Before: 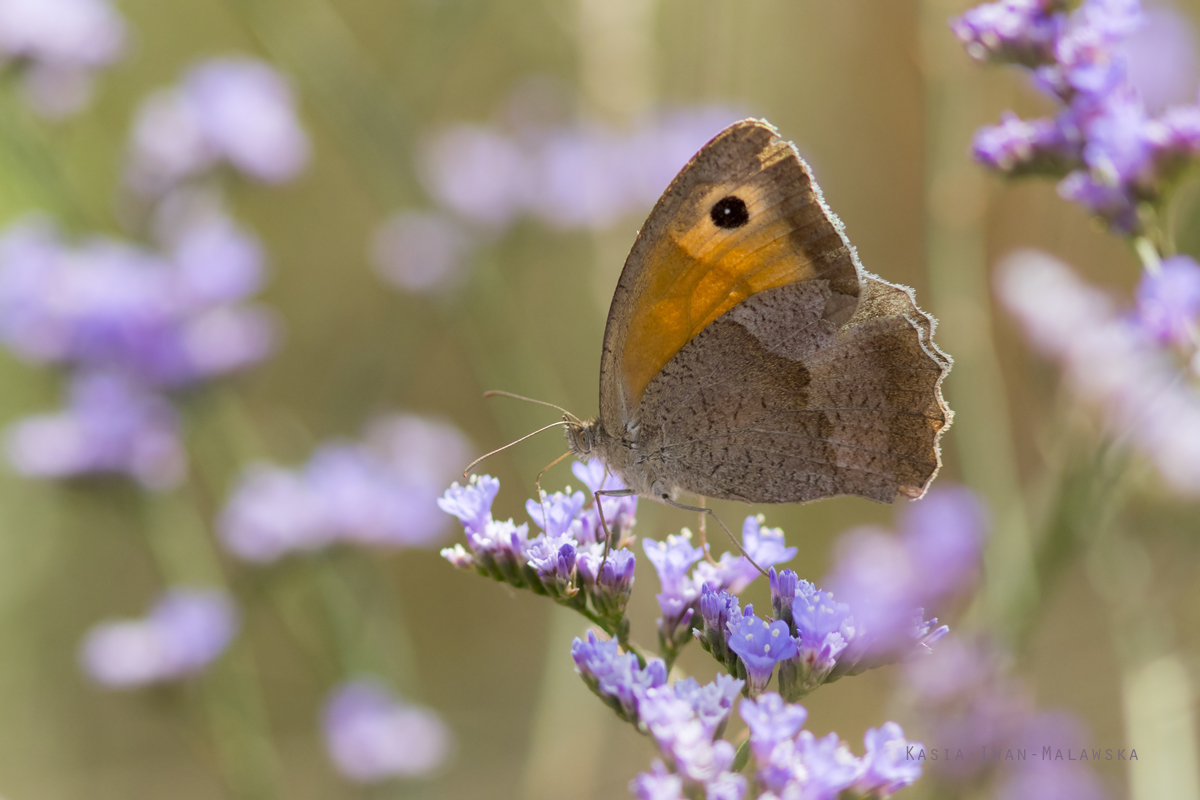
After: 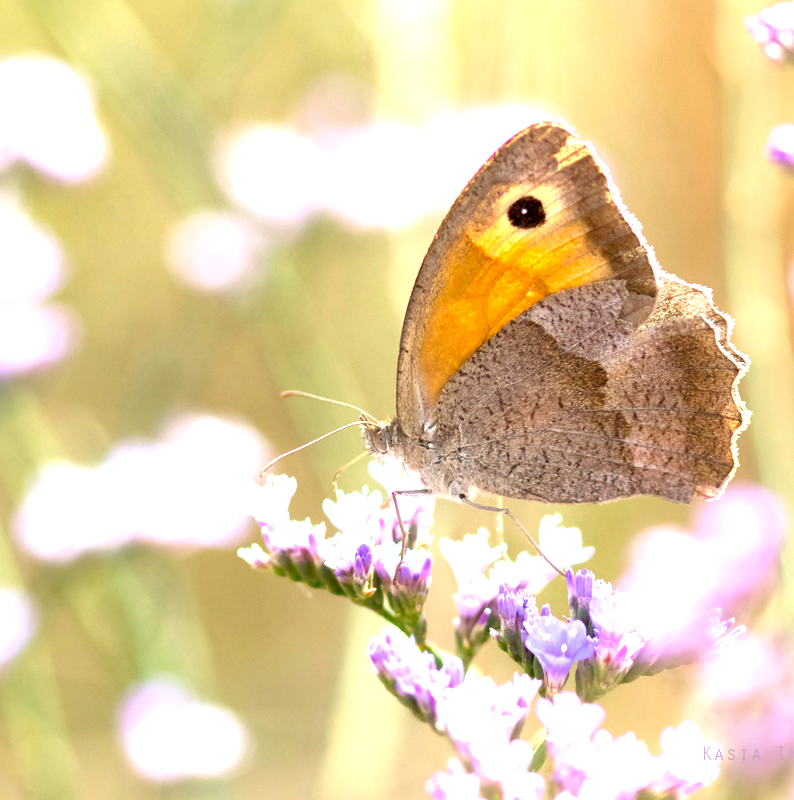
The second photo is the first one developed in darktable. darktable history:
local contrast: mode bilateral grid, contrast 20, coarseness 50, detail 132%, midtone range 0.2
exposure: black level correction 0, exposure 1.517 EV, compensate highlight preservation false
crop: left 16.991%, right 16.767%
